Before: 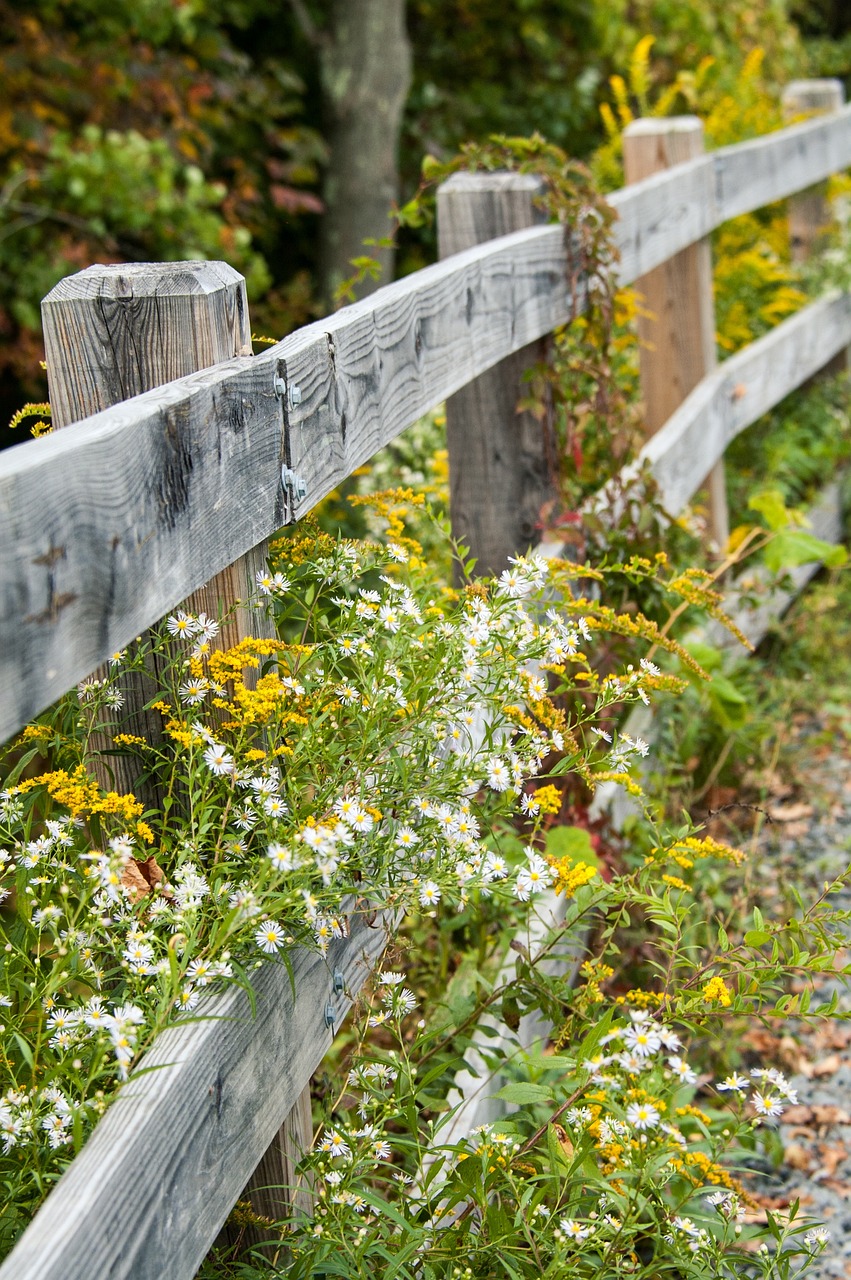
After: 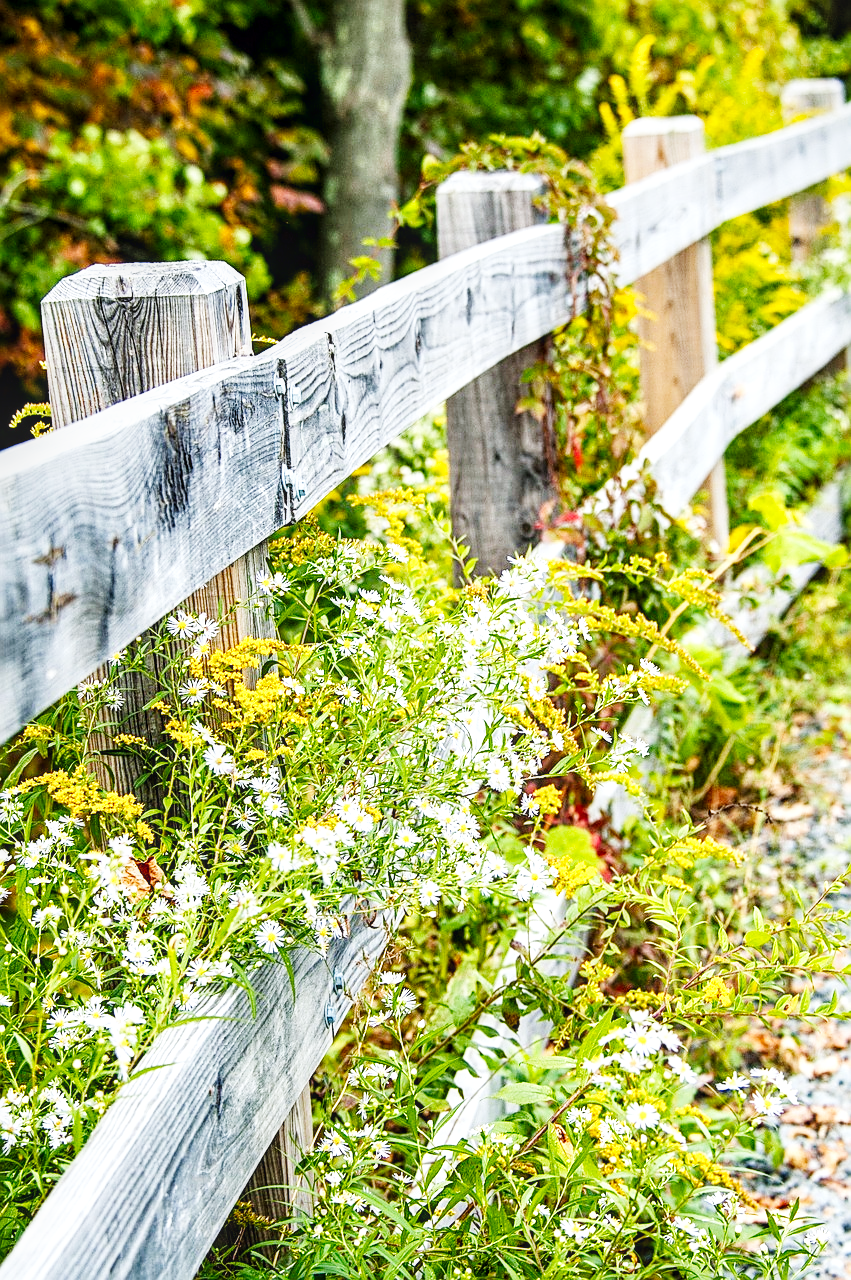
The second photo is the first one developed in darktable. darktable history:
sharpen: on, module defaults
base curve: curves: ch0 [(0, 0.003) (0.001, 0.002) (0.006, 0.004) (0.02, 0.022) (0.048, 0.086) (0.094, 0.234) (0.162, 0.431) (0.258, 0.629) (0.385, 0.8) (0.548, 0.918) (0.751, 0.988) (1, 1)], preserve colors none
white balance: red 0.967, blue 1.049
local contrast: on, module defaults
contrast brightness saturation: saturation 0.13
